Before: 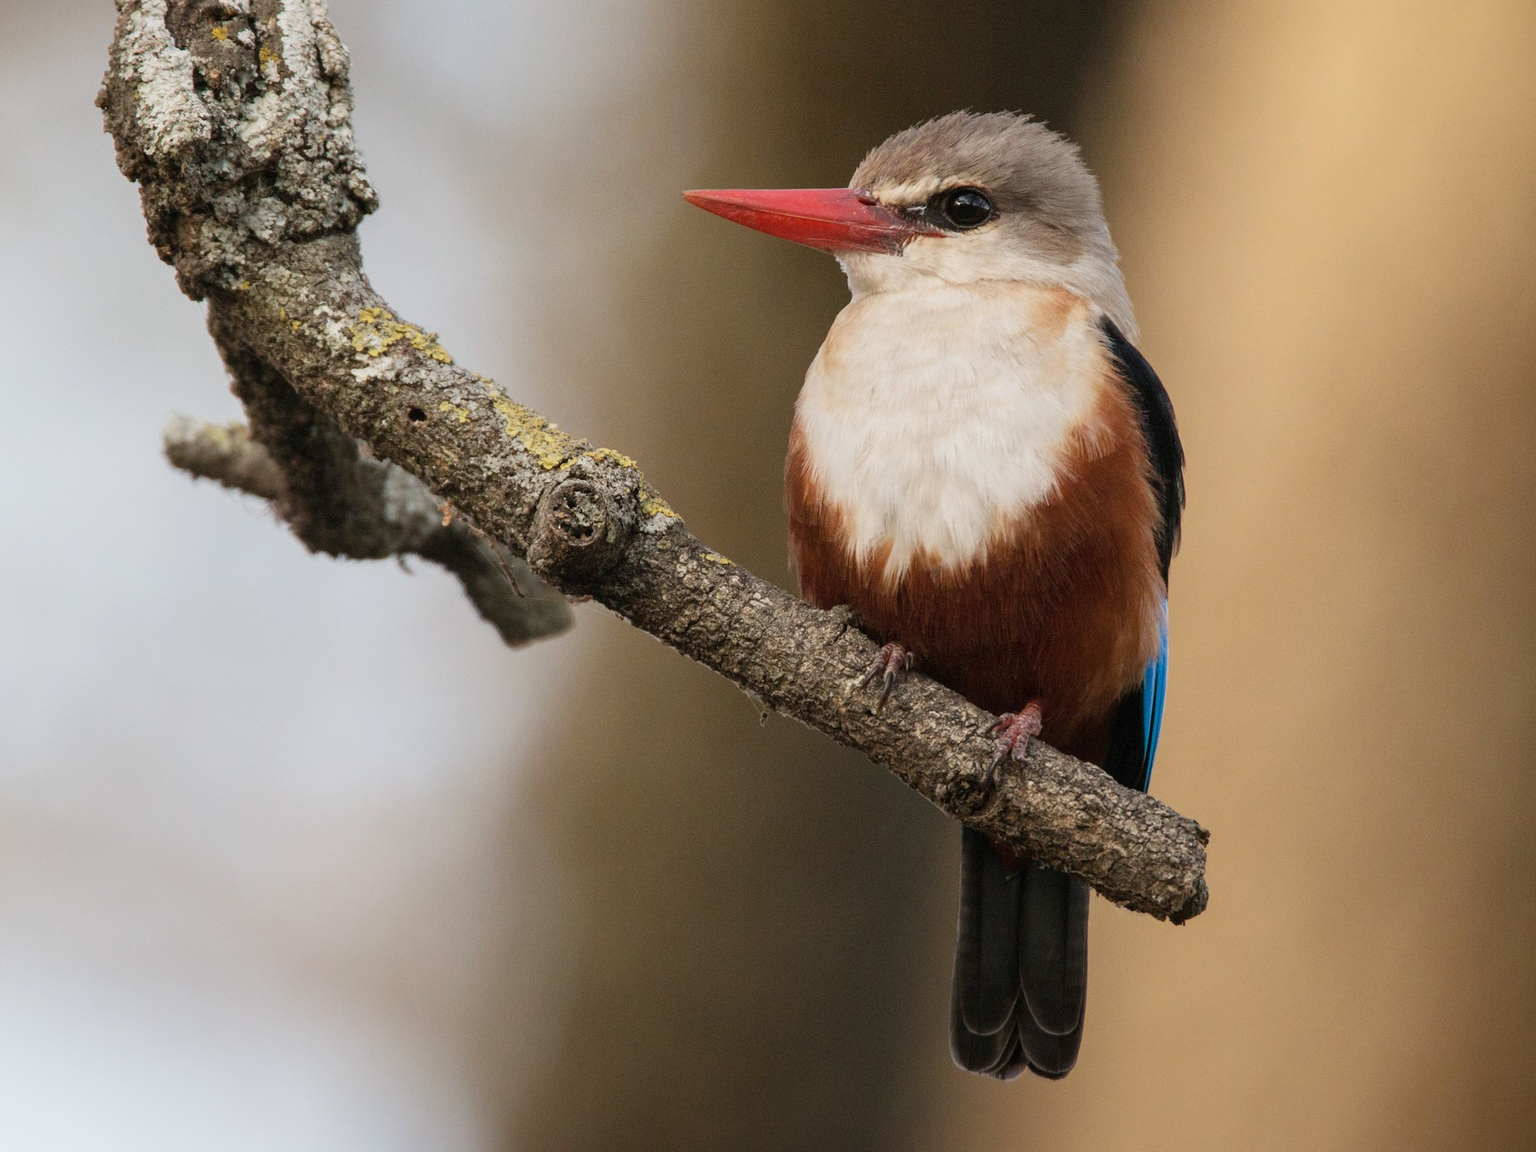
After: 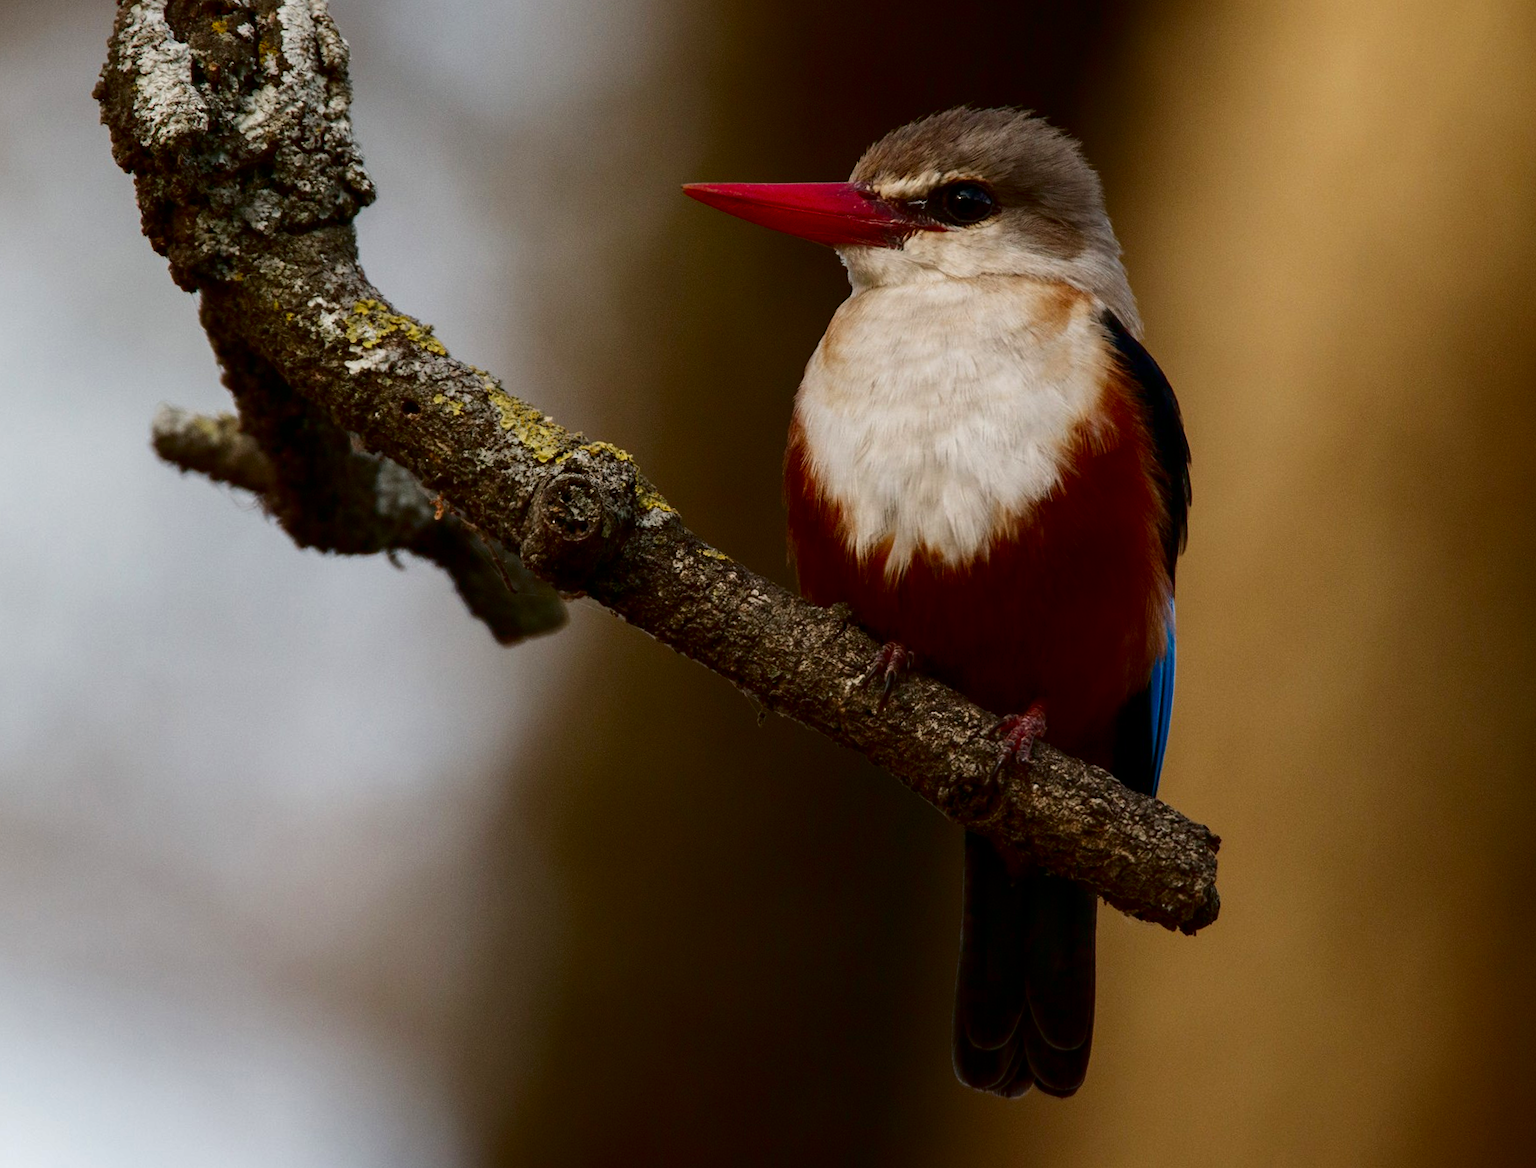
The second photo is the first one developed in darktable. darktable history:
color zones: curves: ch1 [(0, 0.523) (0.143, 0.545) (0.286, 0.52) (0.429, 0.506) (0.571, 0.503) (0.714, 0.503) (0.857, 0.508) (1, 0.523)]
exposure: exposure 0.131 EV, compensate highlight preservation false
rotate and perspective: rotation 0.226°, lens shift (vertical) -0.042, crop left 0.023, crop right 0.982, crop top 0.006, crop bottom 0.994
contrast brightness saturation: contrast 0.09, brightness -0.59, saturation 0.17
